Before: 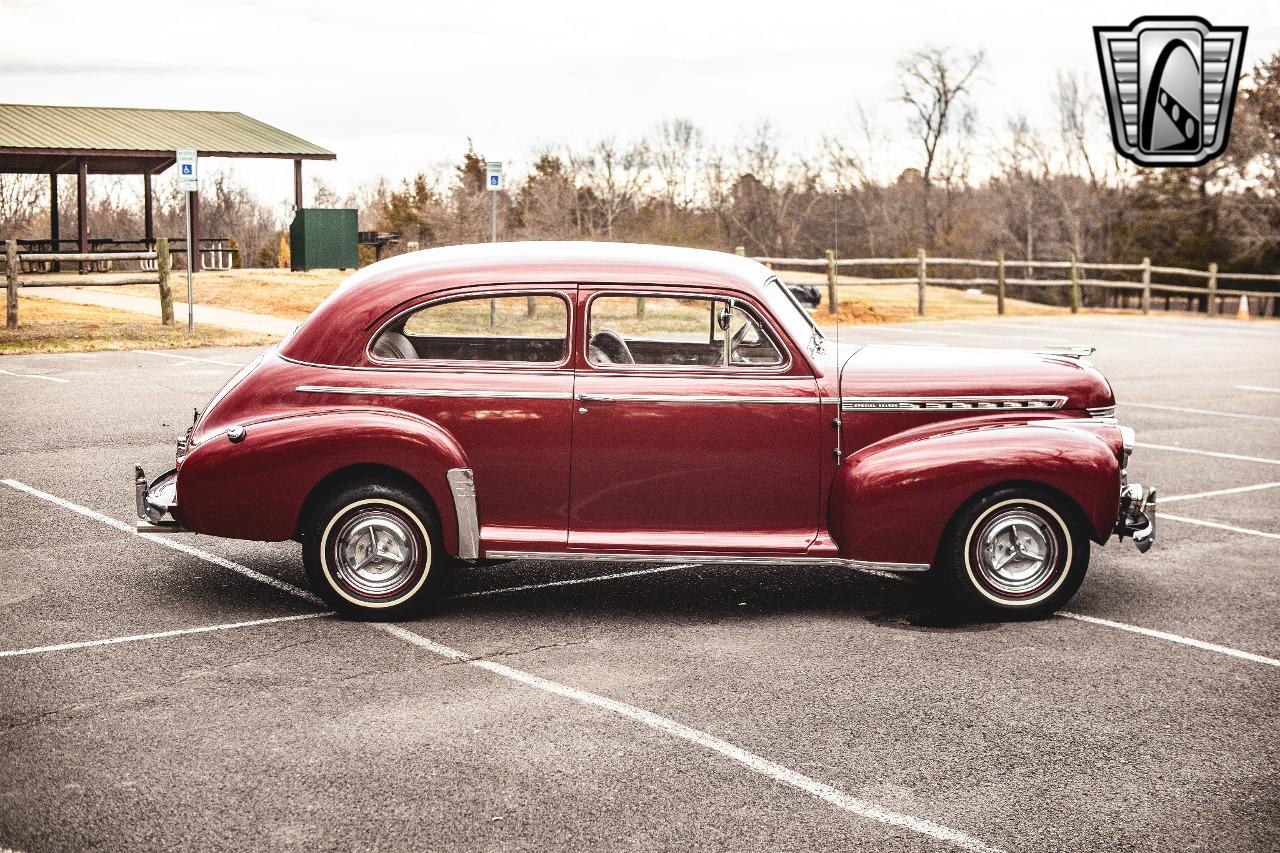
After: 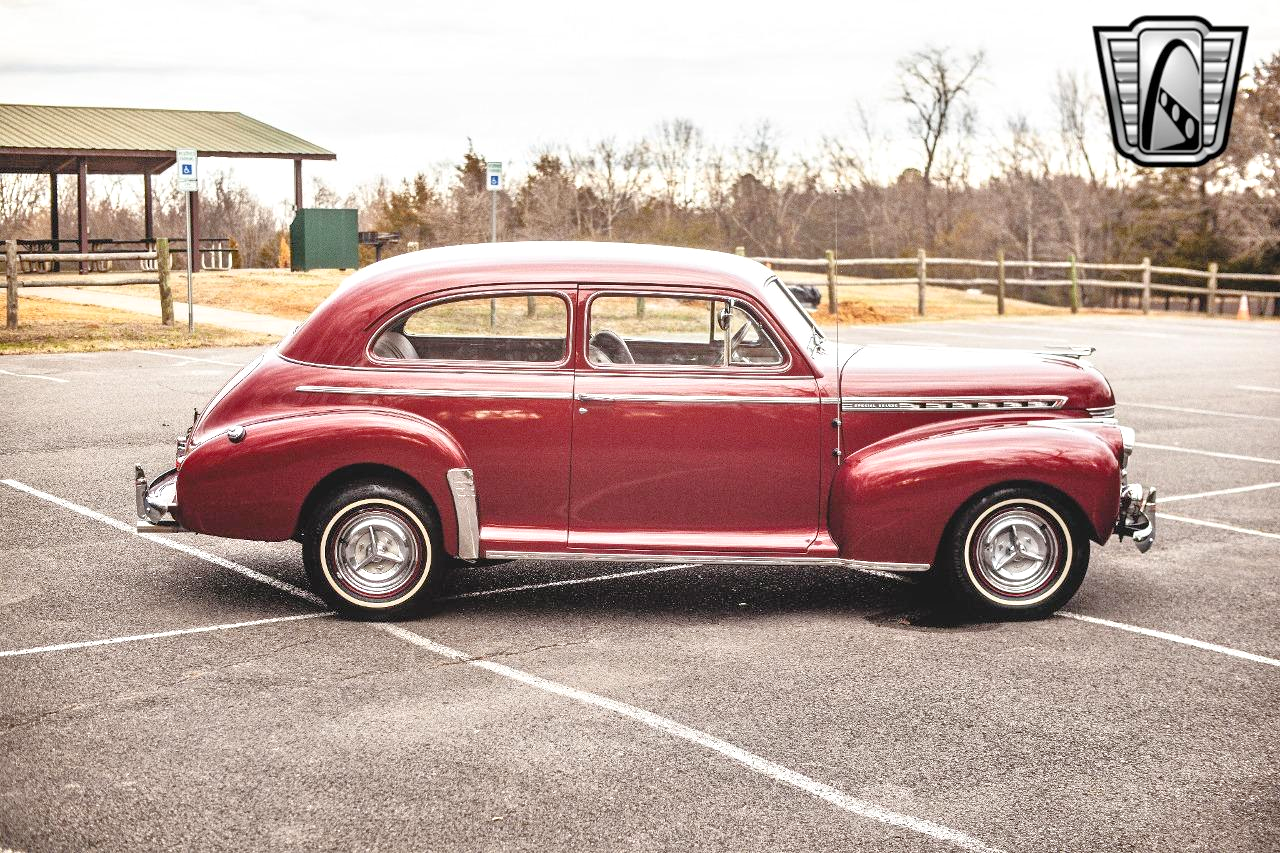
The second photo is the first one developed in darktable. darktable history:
tone equalizer: -7 EV 0.142 EV, -6 EV 0.635 EV, -5 EV 1.14 EV, -4 EV 1.33 EV, -3 EV 1.15 EV, -2 EV 0.6 EV, -1 EV 0.15 EV, luminance estimator HSV value / RGB max
